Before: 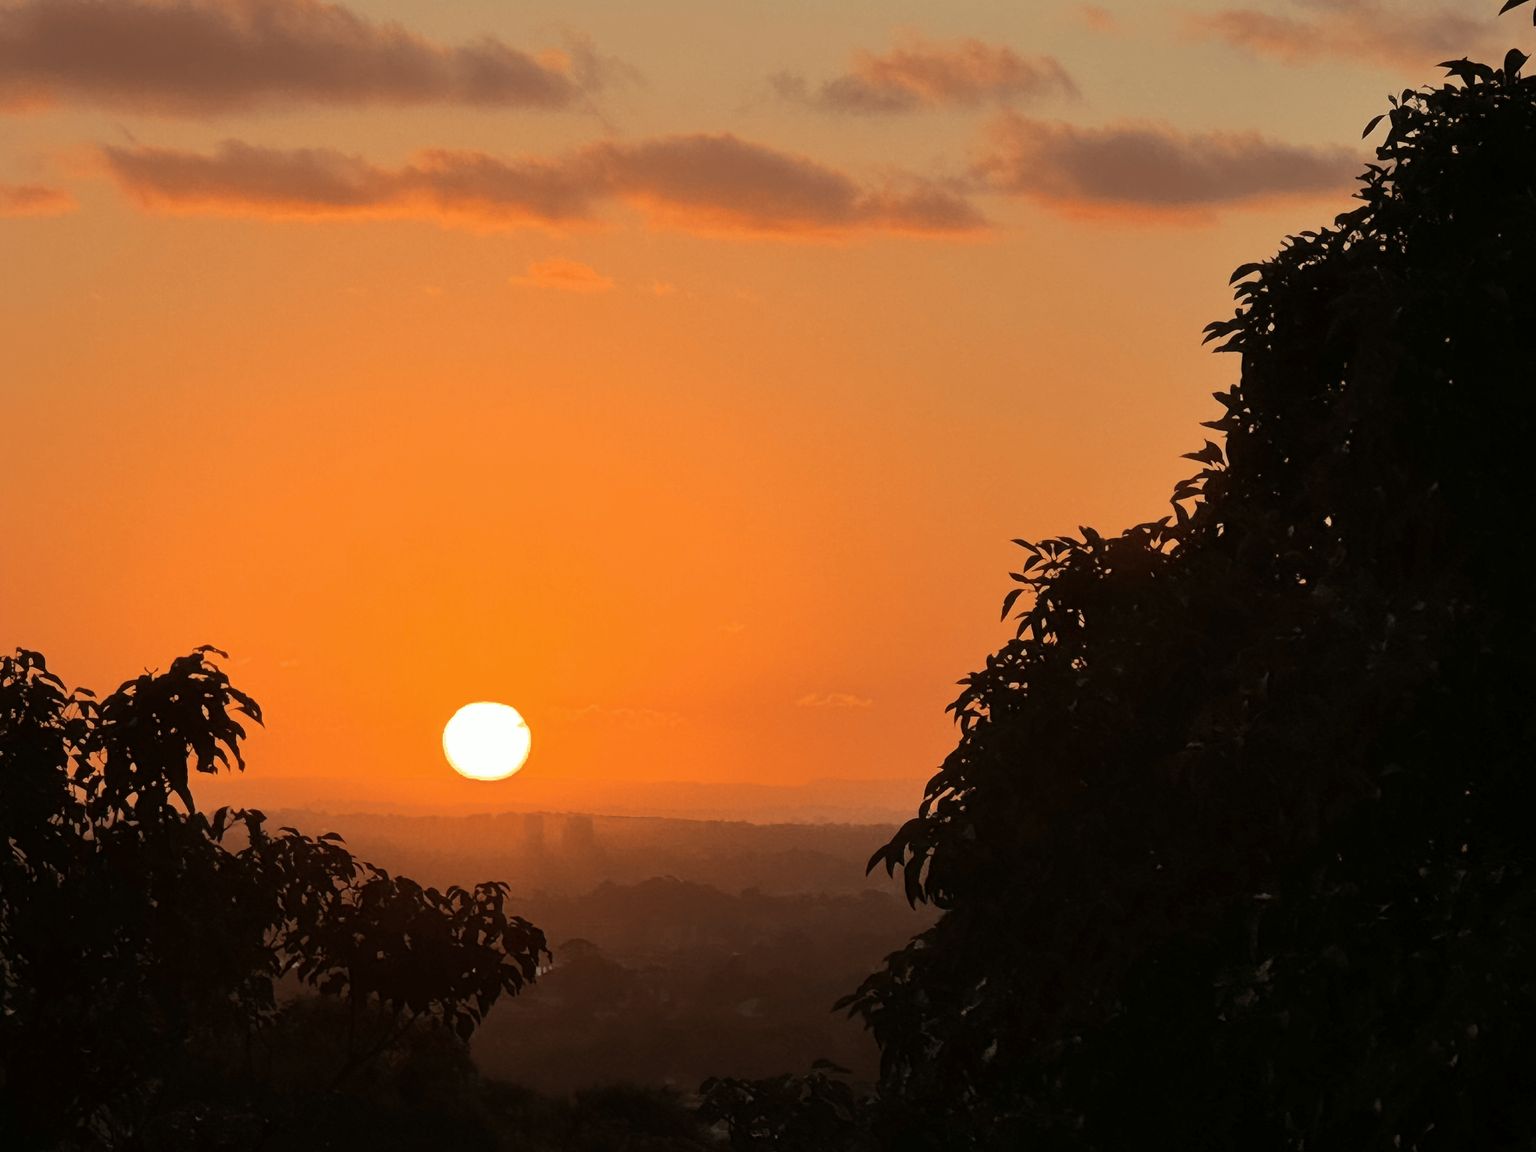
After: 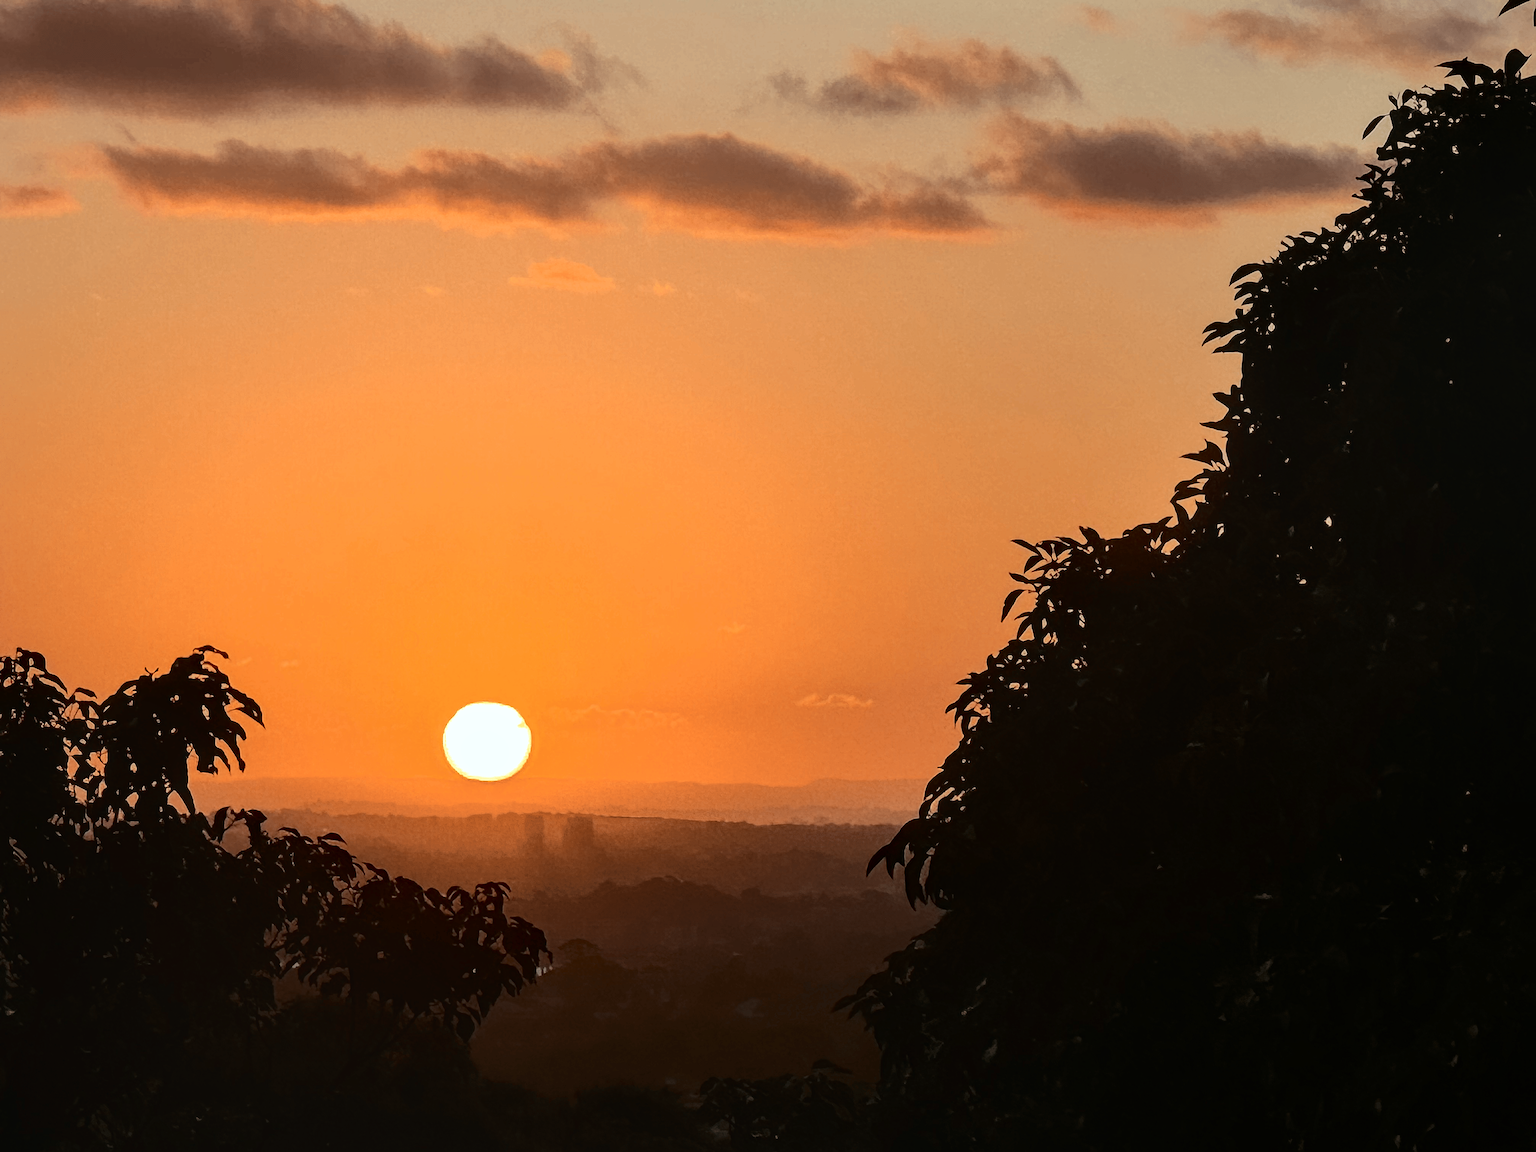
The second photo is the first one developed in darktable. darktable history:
white balance: red 0.954, blue 1.079
sharpen: on, module defaults
local contrast: on, module defaults
contrast brightness saturation: contrast 0.28
